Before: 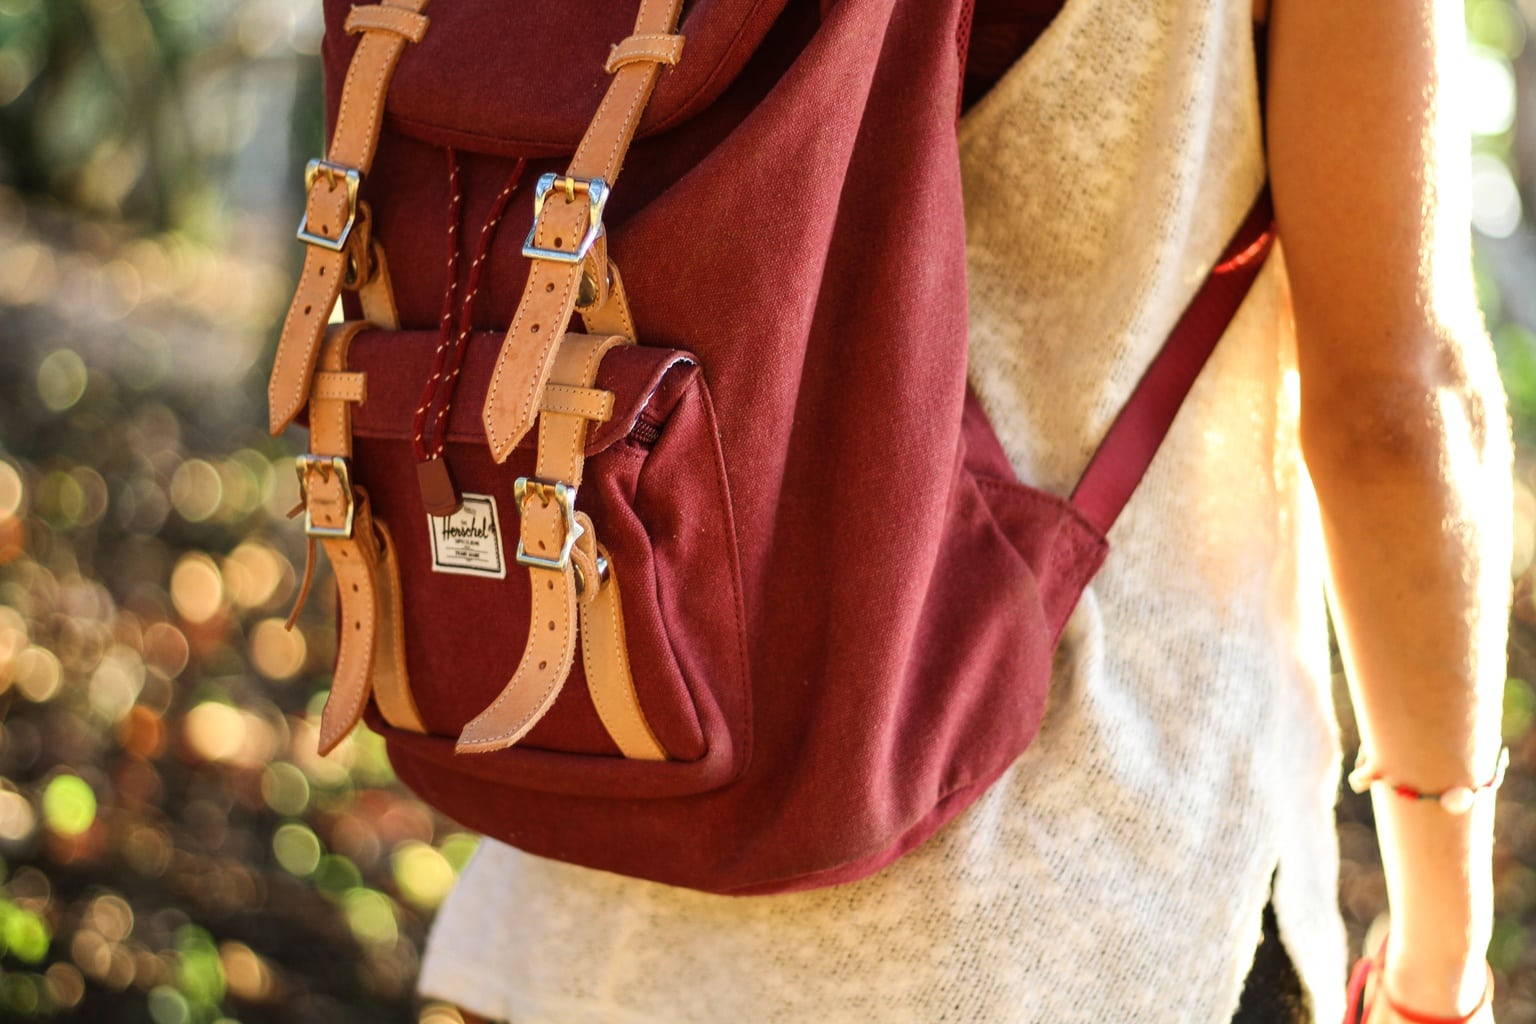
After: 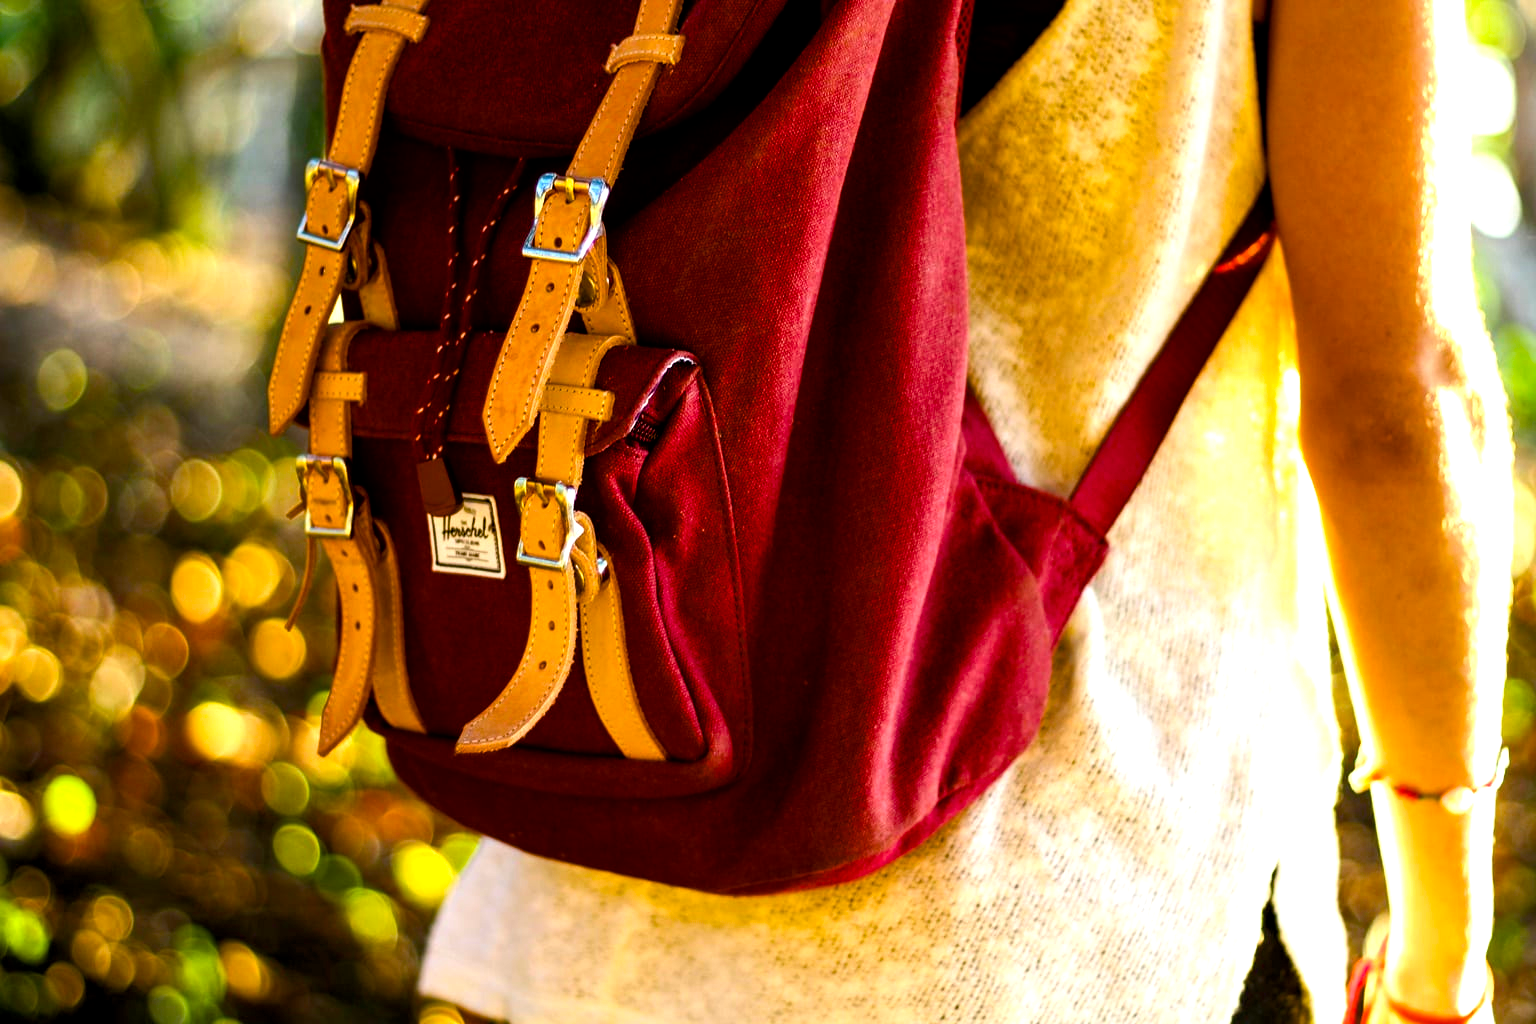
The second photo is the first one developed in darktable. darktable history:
exposure: black level correction 0.009, exposure 0.014 EV, compensate highlight preservation false
color balance rgb: linear chroma grading › global chroma 9%, perceptual saturation grading › global saturation 36%, perceptual saturation grading › shadows 35%, perceptual brilliance grading › global brilliance 15%, perceptual brilliance grading › shadows -35%, global vibrance 15%
